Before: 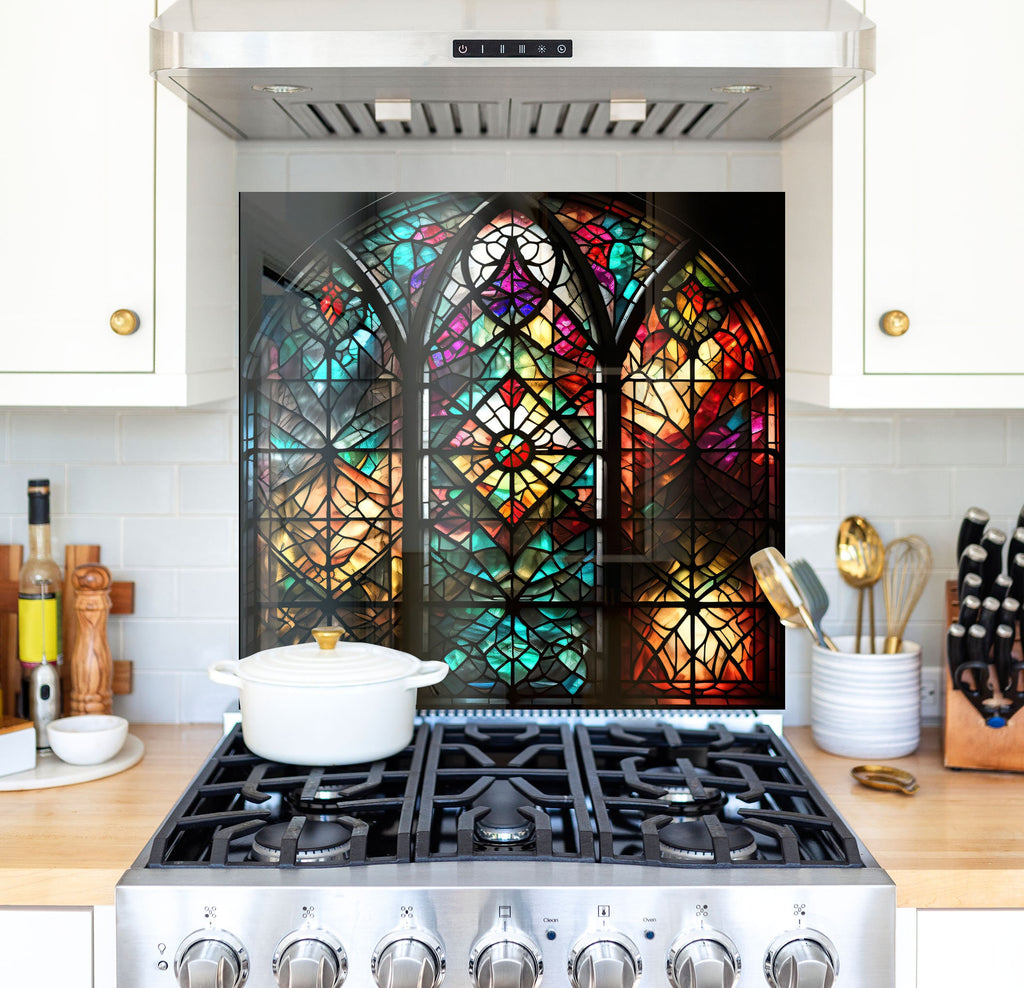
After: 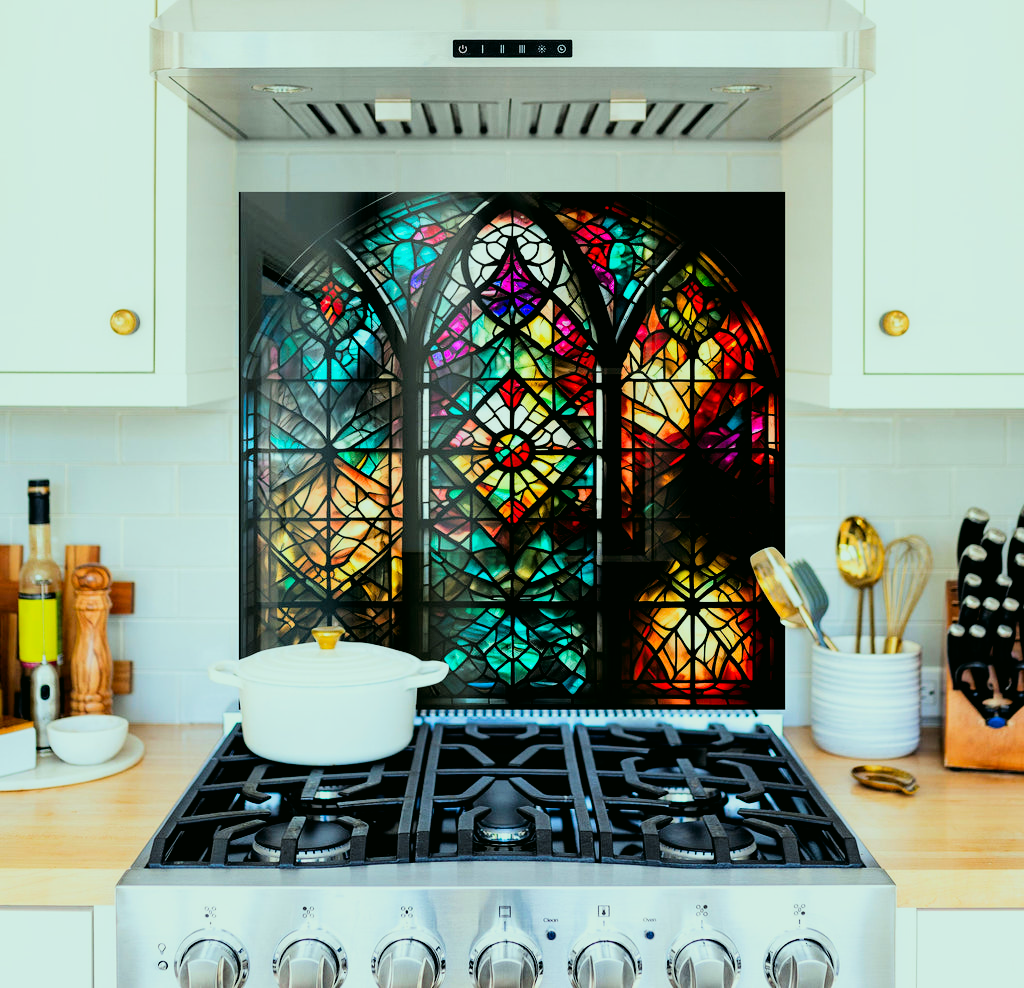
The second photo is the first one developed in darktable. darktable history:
color correction: highlights a* -7.64, highlights b* 0.995, shadows a* -3.02, saturation 1.44
filmic rgb: black relative exposure -5.11 EV, white relative exposure 3.97 EV, threshold 5.94 EV, hardness 2.89, contrast 1.389, highlights saturation mix -30.97%, enable highlight reconstruction true
